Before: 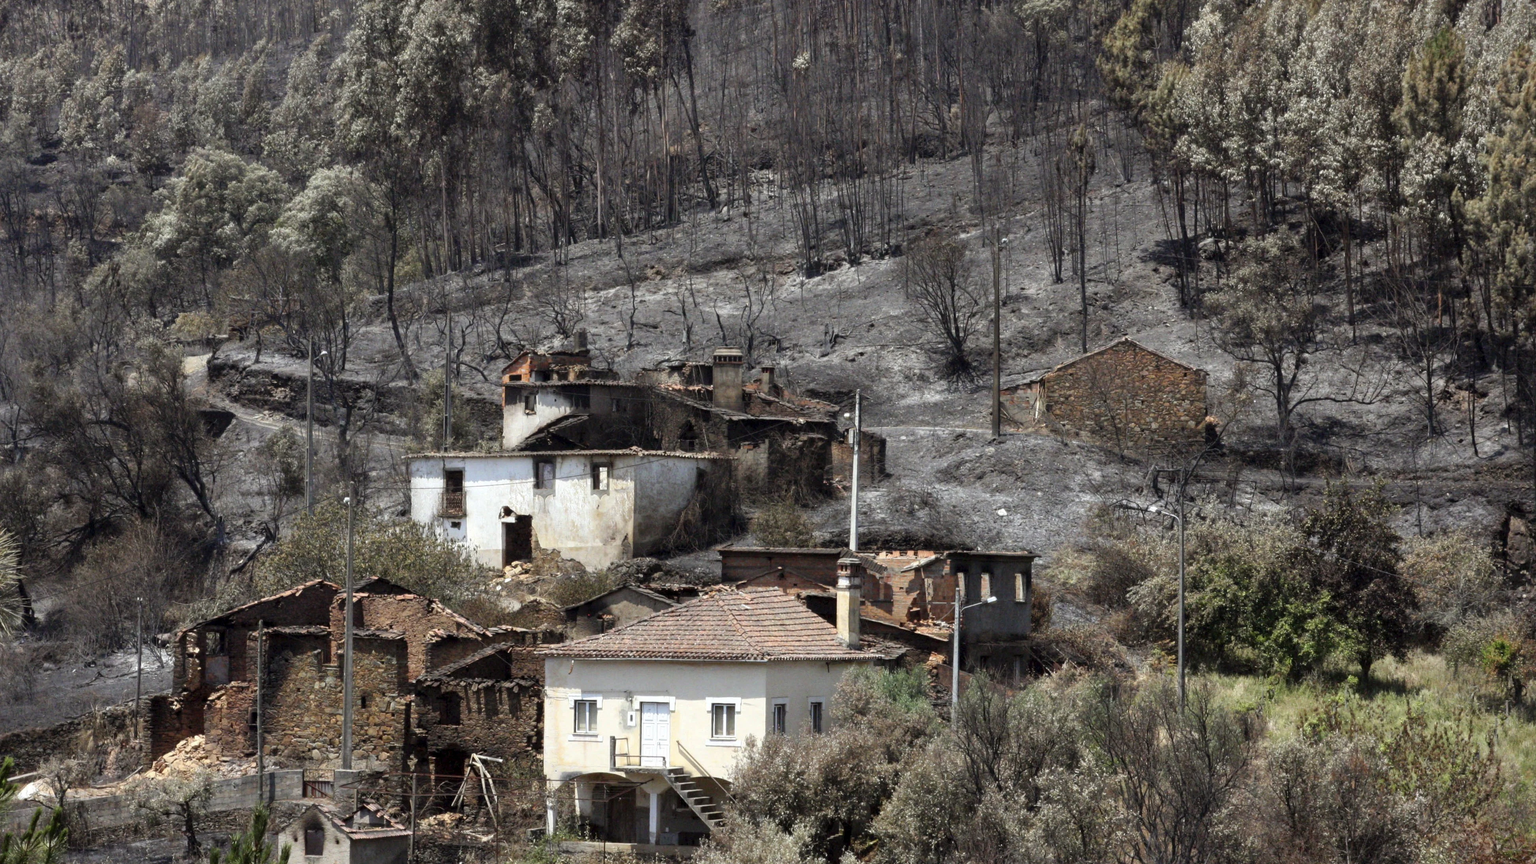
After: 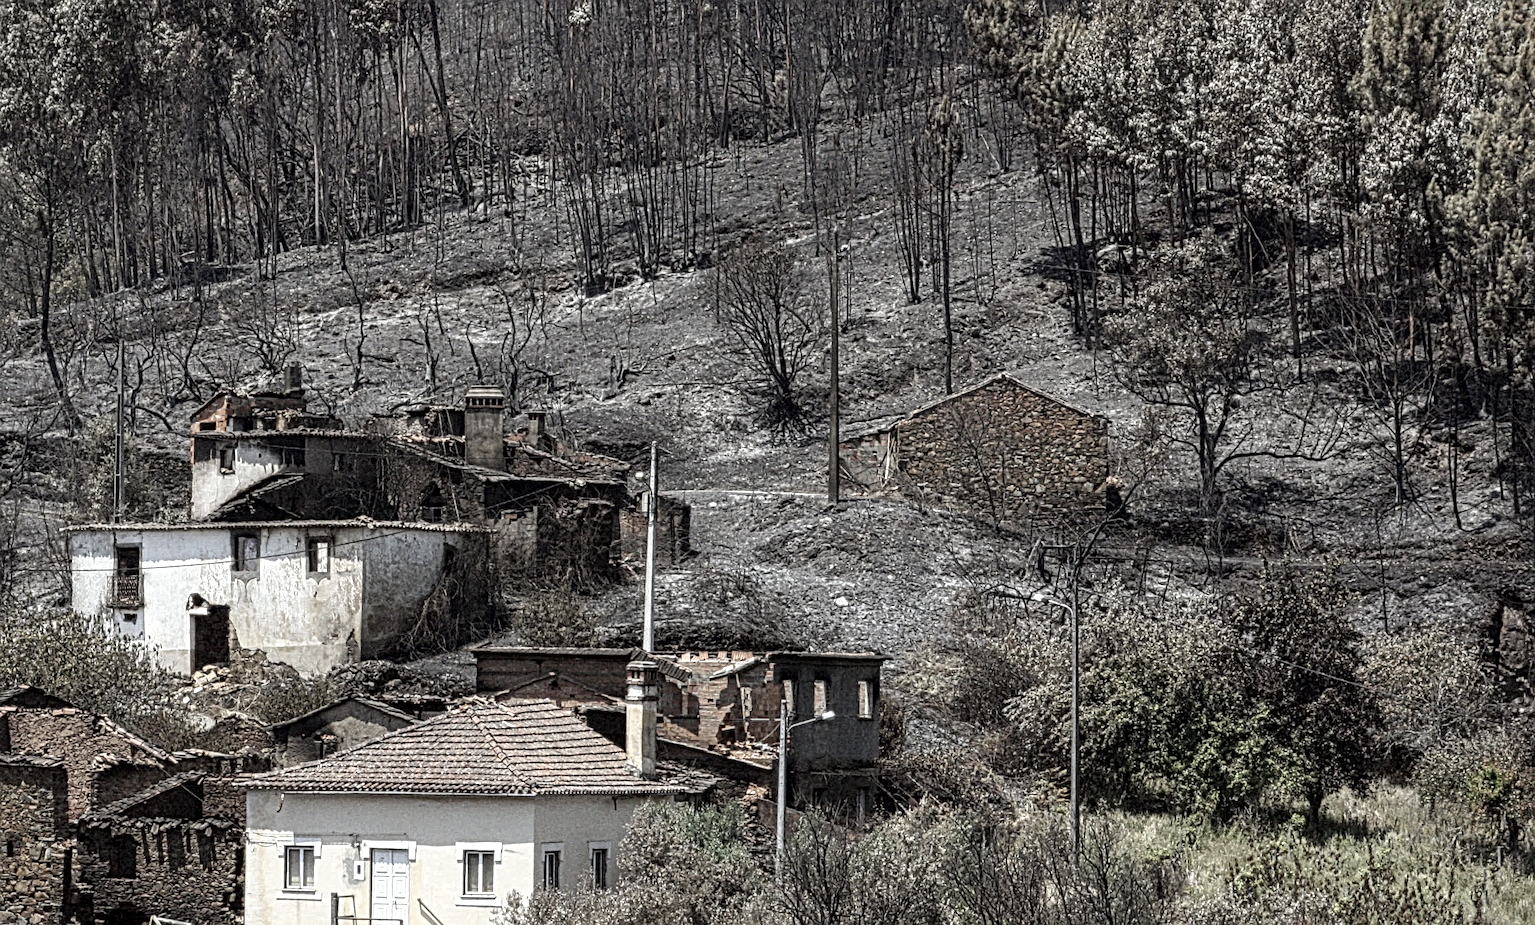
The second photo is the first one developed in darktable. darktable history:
local contrast: mode bilateral grid, contrast 19, coarseness 4, detail 298%, midtone range 0.2
color correction: highlights b* -0.037, saturation 0.531
crop: left 23.19%, top 5.871%, bottom 11.858%
